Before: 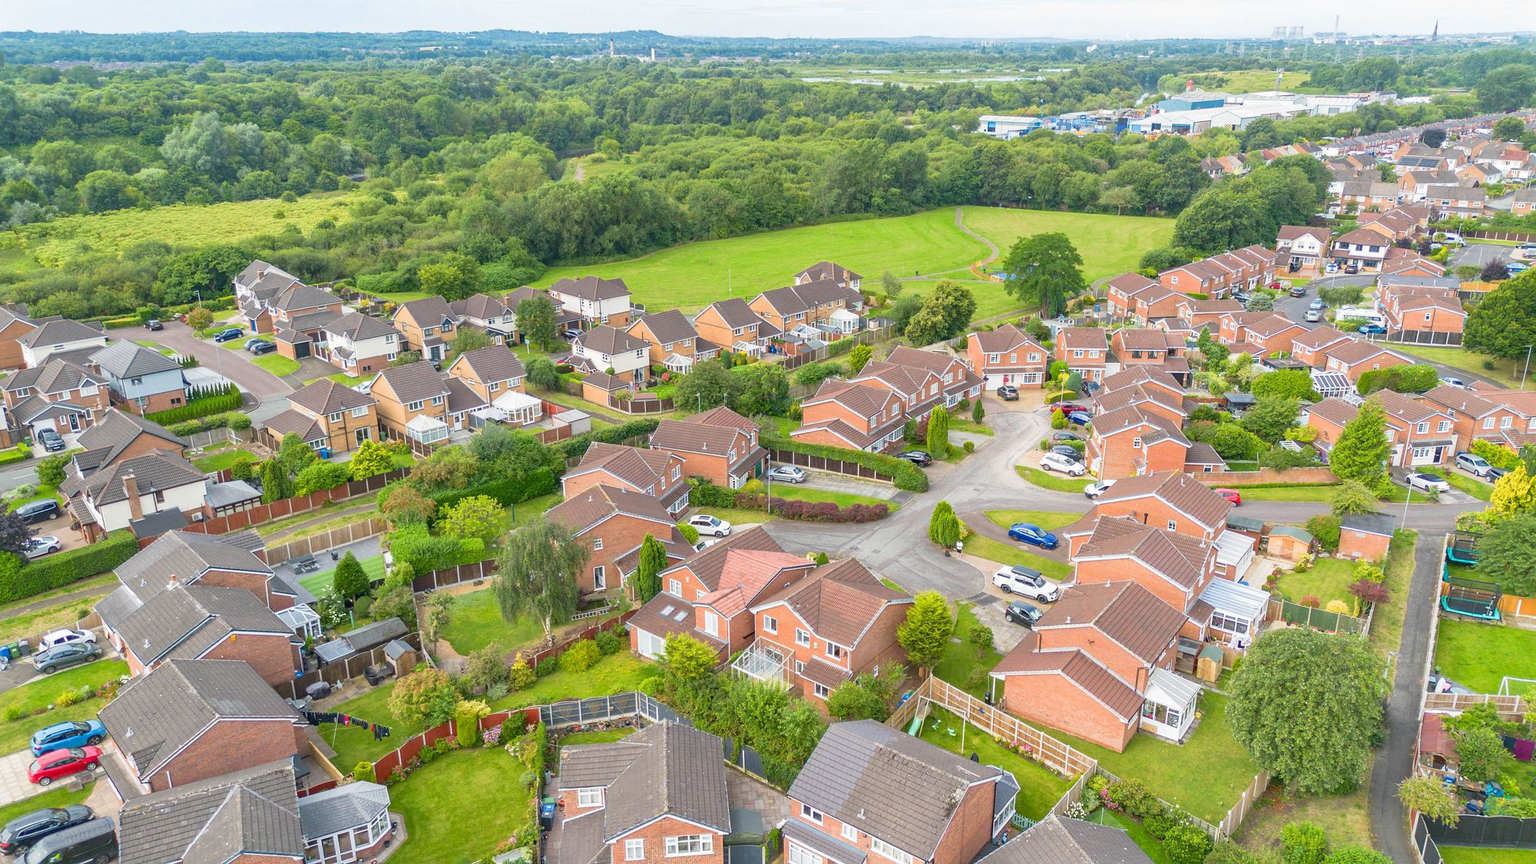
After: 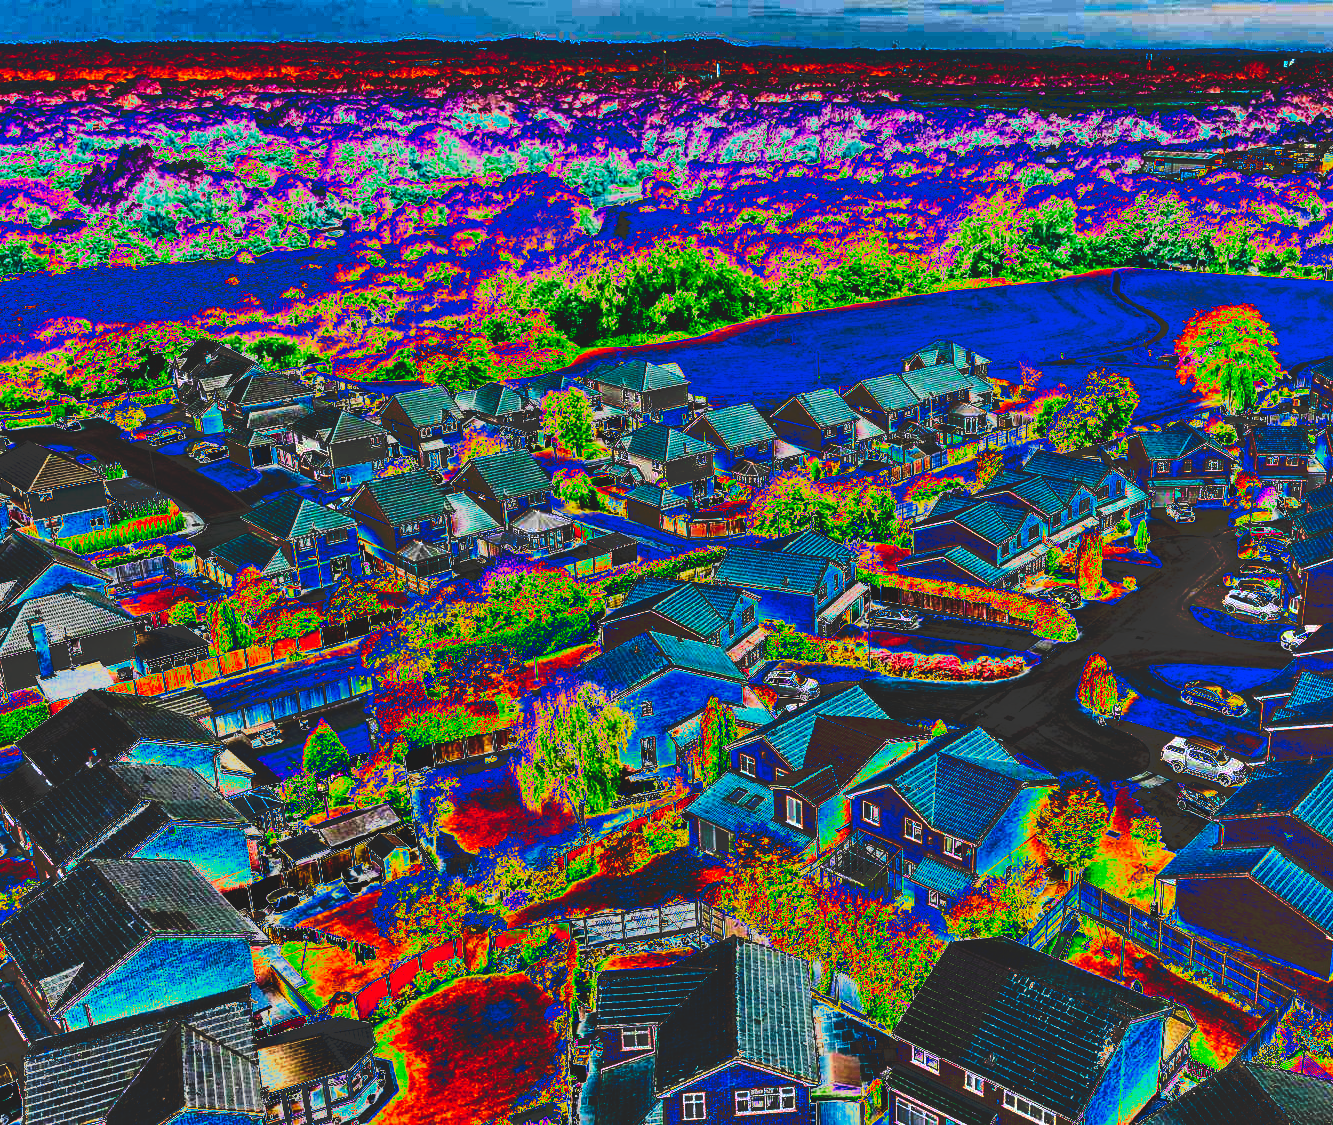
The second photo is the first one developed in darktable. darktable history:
crop and rotate: left 6.617%, right 26.717%
tone curve: curves: ch0 [(0, 0) (0.003, 0.99) (0.011, 0.983) (0.025, 0.934) (0.044, 0.719) (0.069, 0.382) (0.1, 0.204) (0.136, 0.093) (0.177, 0.094) (0.224, 0.093) (0.277, 0.098) (0.335, 0.214) (0.399, 0.616) (0.468, 0.827) (0.543, 0.464) (0.623, 0.145) (0.709, 0.127) (0.801, 0.187) (0.898, 0.203) (1, 1)], preserve colors none
shadows and highlights: low approximation 0.01, soften with gaussian
